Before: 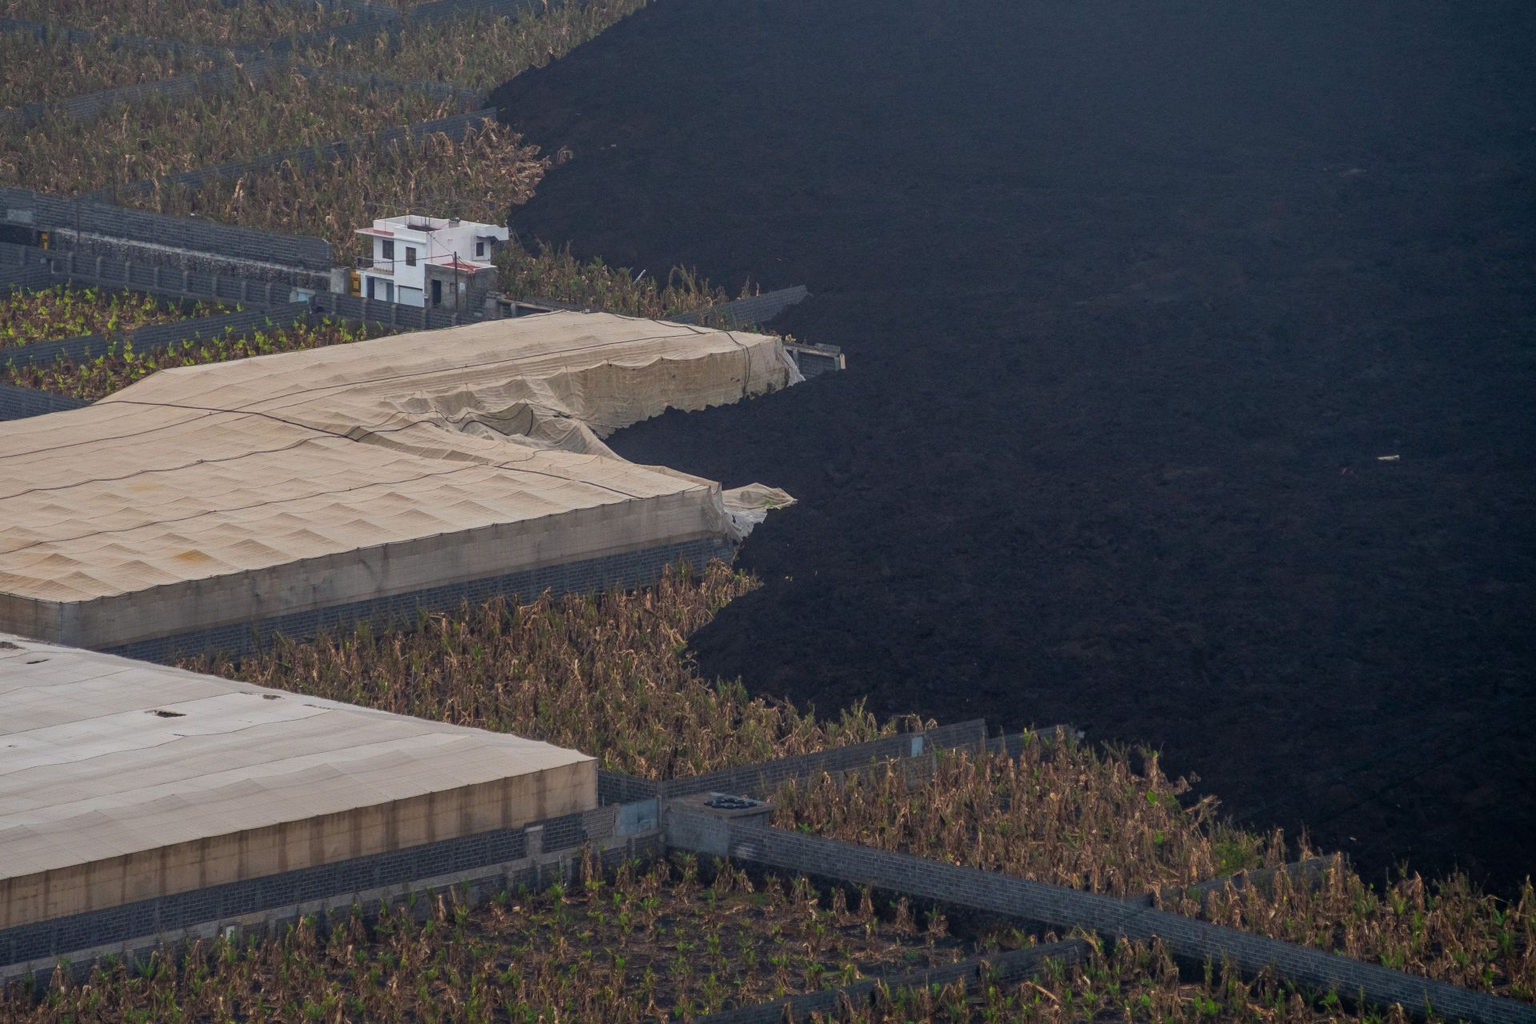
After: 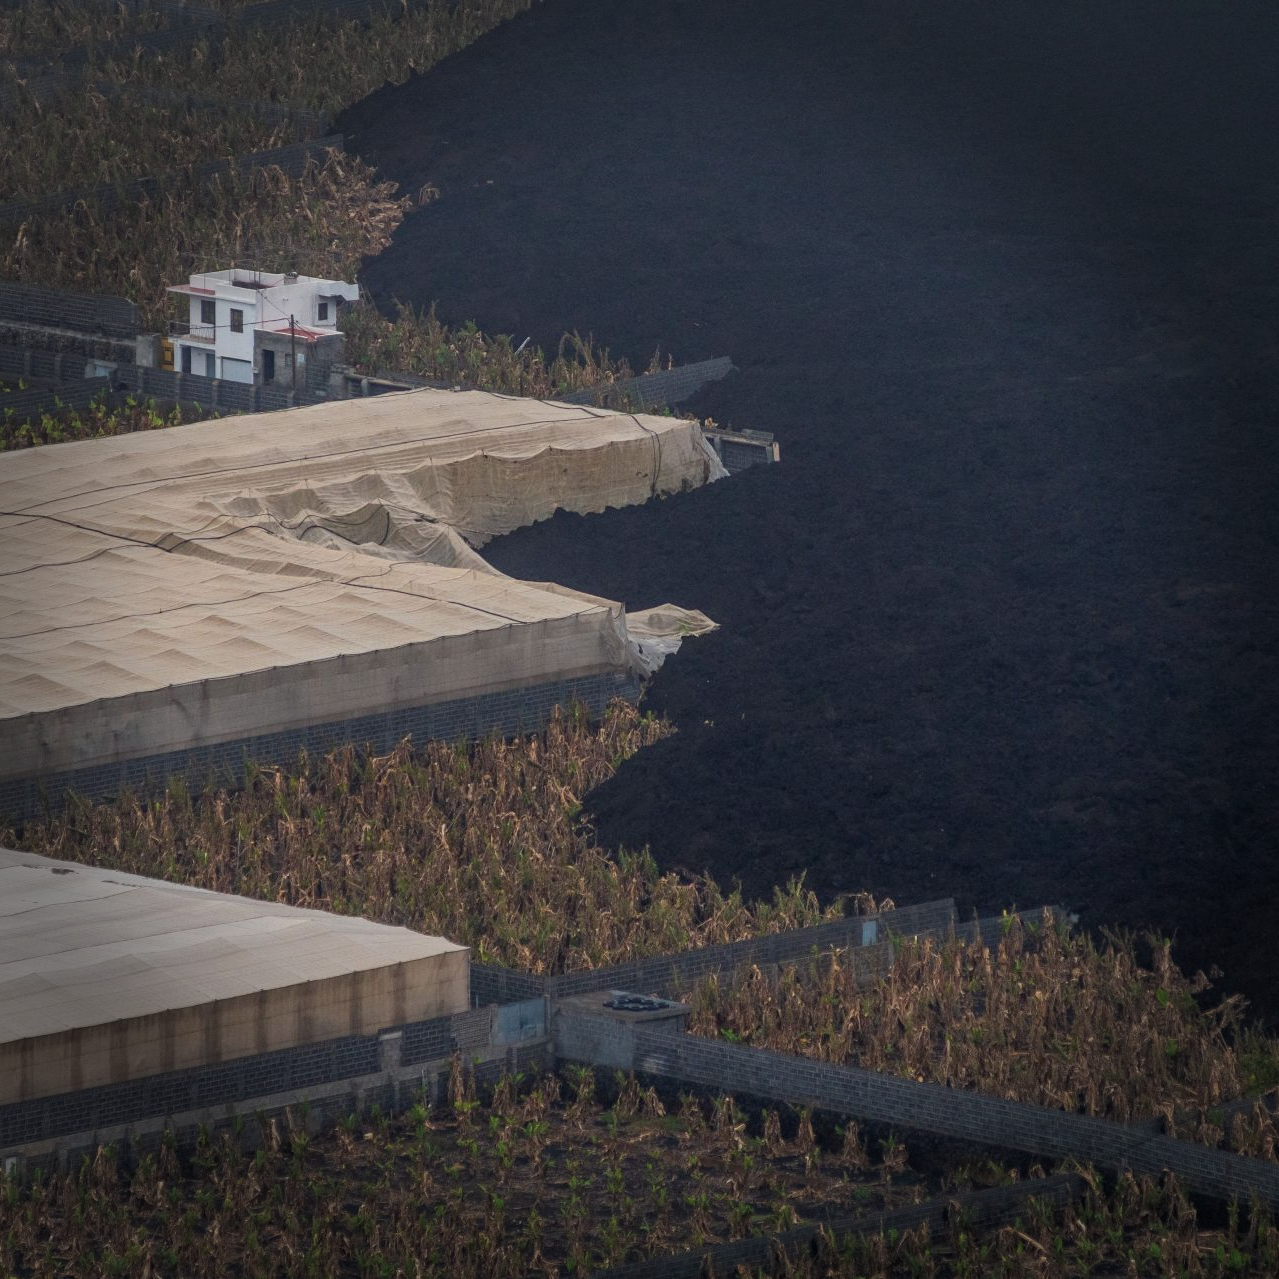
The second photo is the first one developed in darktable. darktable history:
vignetting: fall-off start 66.7%, fall-off radius 39.74%, brightness -0.576, saturation -0.258, automatic ratio true, width/height ratio 0.671, dithering 16-bit output
crop and rotate: left 14.436%, right 18.898%
